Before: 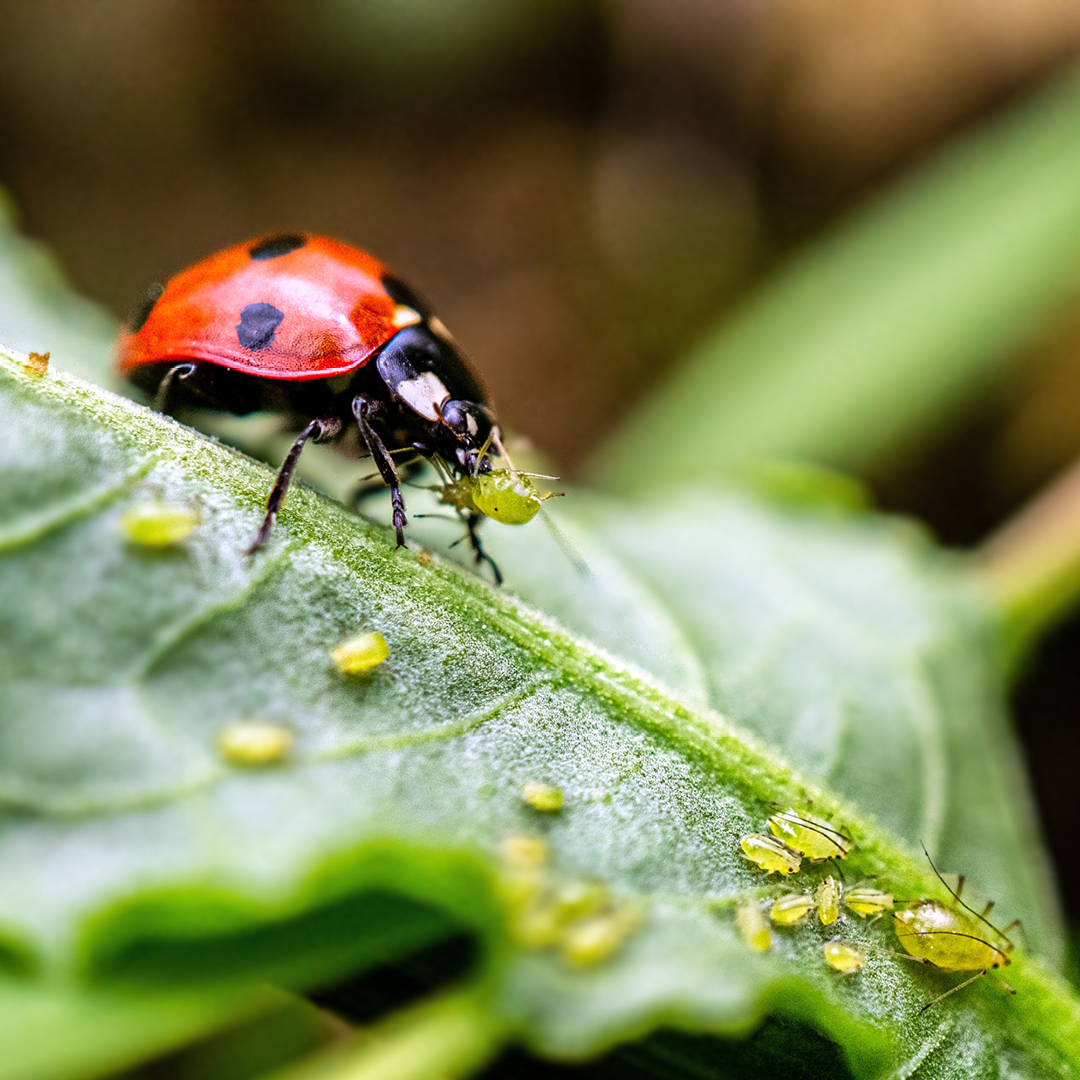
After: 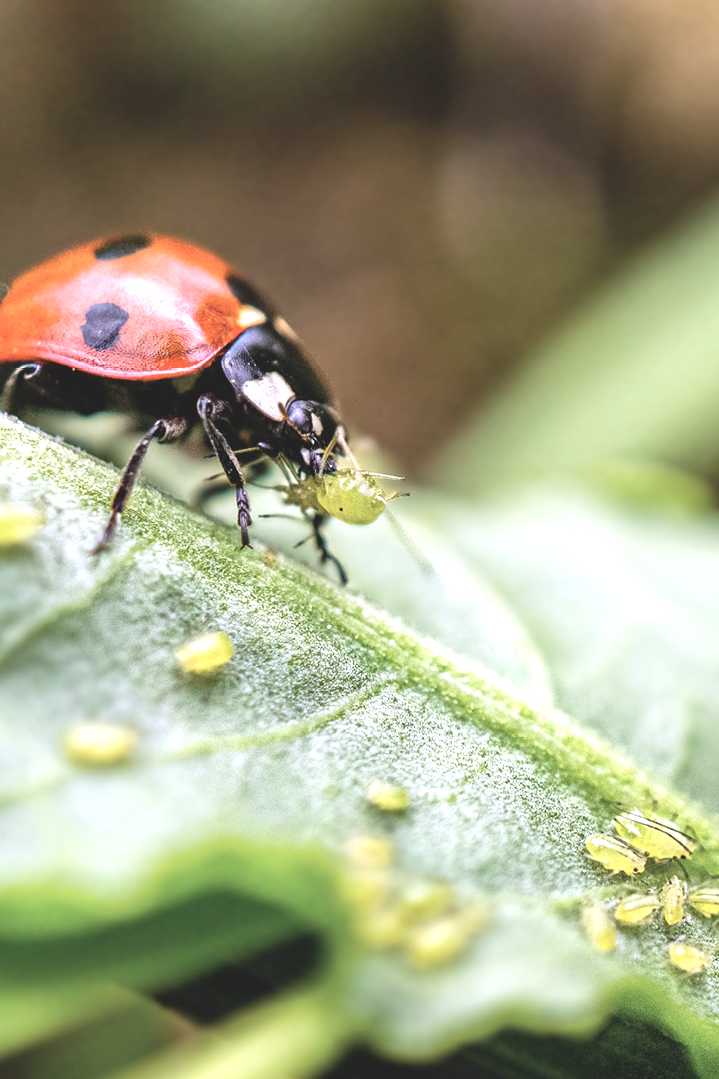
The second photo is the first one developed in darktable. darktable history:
crop and rotate: left 14.385%, right 18.948%
contrast brightness saturation: contrast -0.26, saturation -0.43
exposure: black level correction 0, exposure 1 EV, compensate exposure bias true, compensate highlight preservation false
